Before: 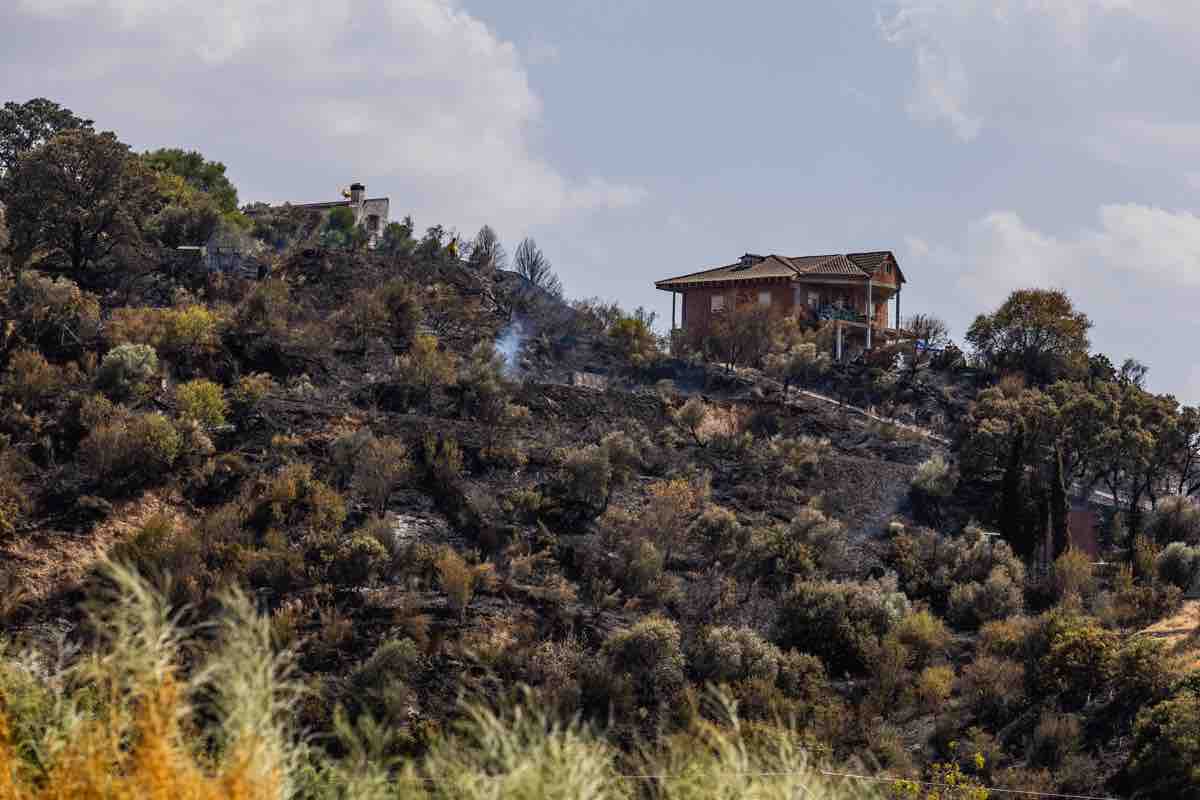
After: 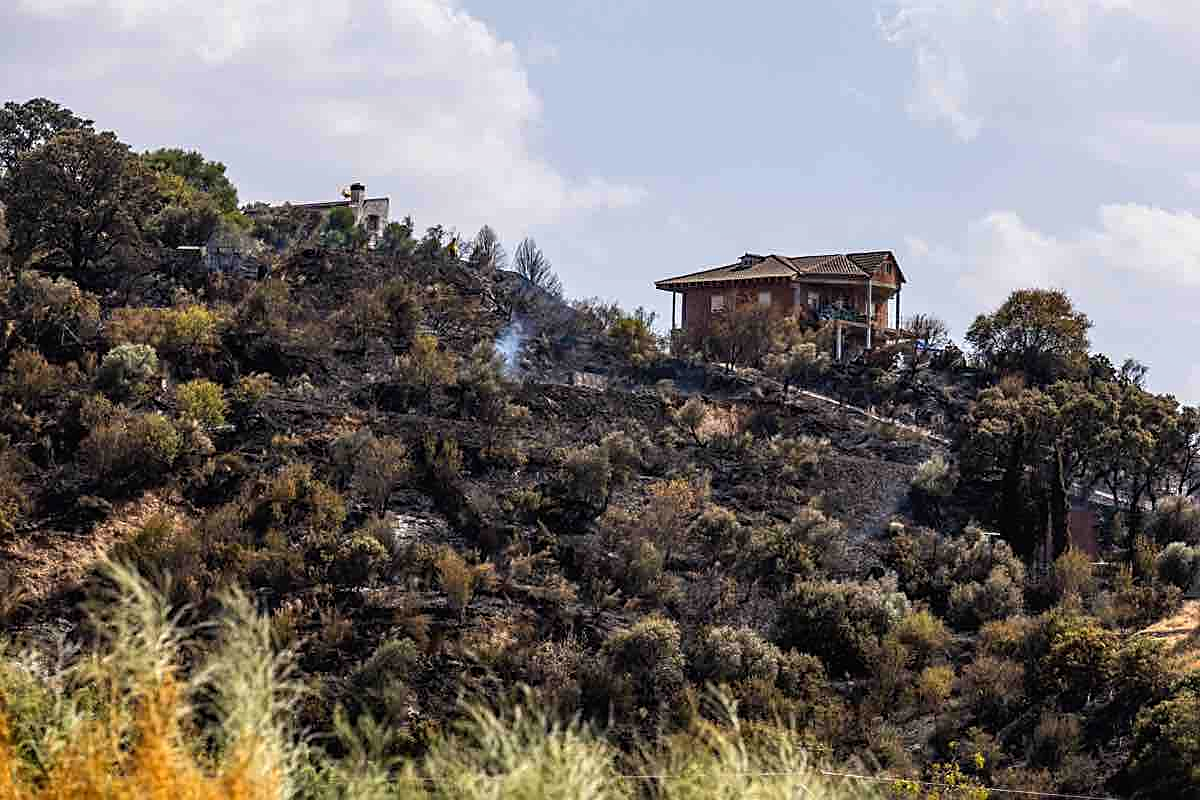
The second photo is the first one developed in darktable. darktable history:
tone equalizer: -8 EV -0.401 EV, -7 EV -0.374 EV, -6 EV -0.331 EV, -5 EV -0.186 EV, -3 EV 0.202 EV, -2 EV 0.332 EV, -1 EV 0.373 EV, +0 EV 0.4 EV
sharpen: on, module defaults
